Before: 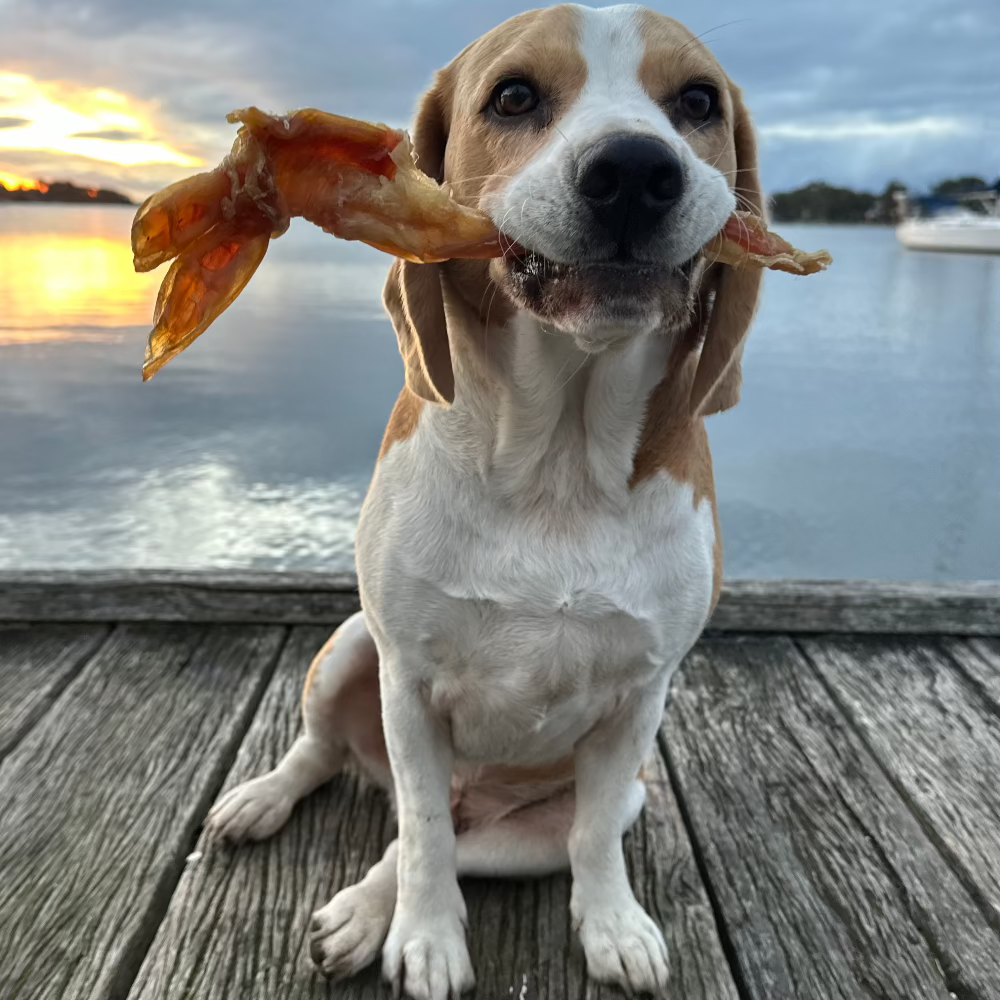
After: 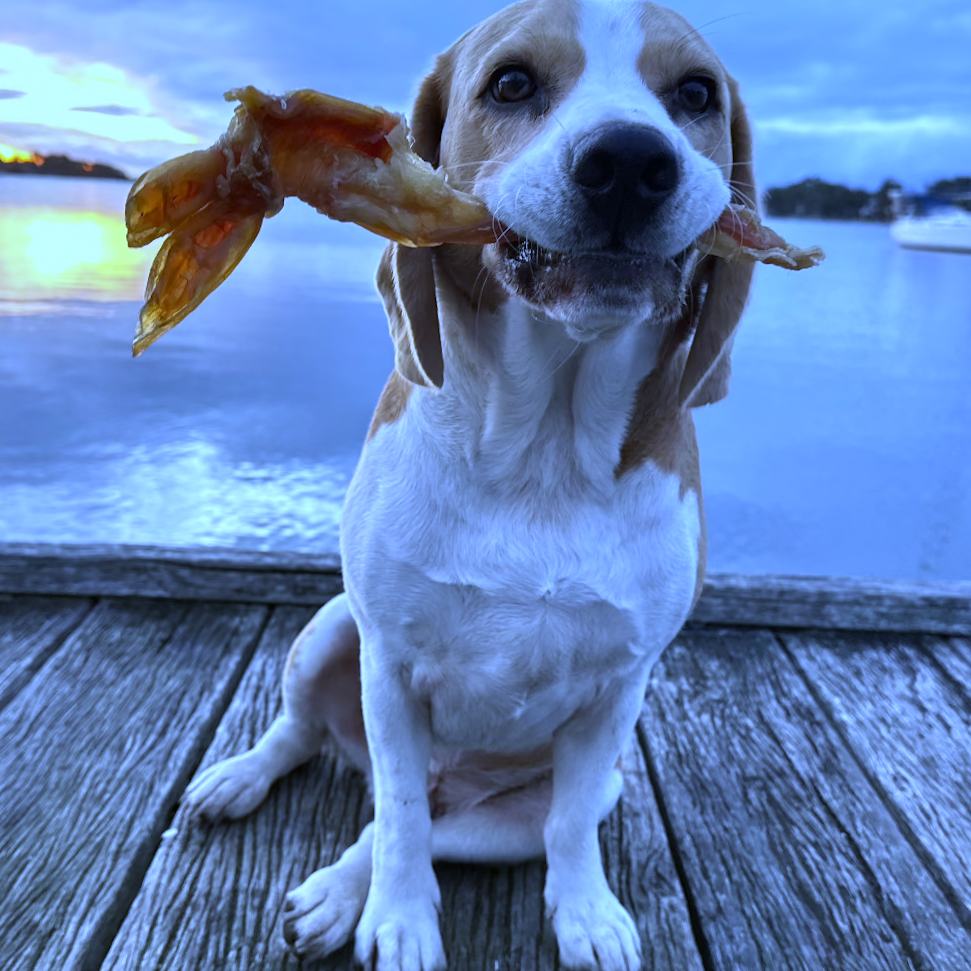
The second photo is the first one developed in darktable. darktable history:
crop and rotate: angle -1.69°
white balance: red 0.766, blue 1.537
